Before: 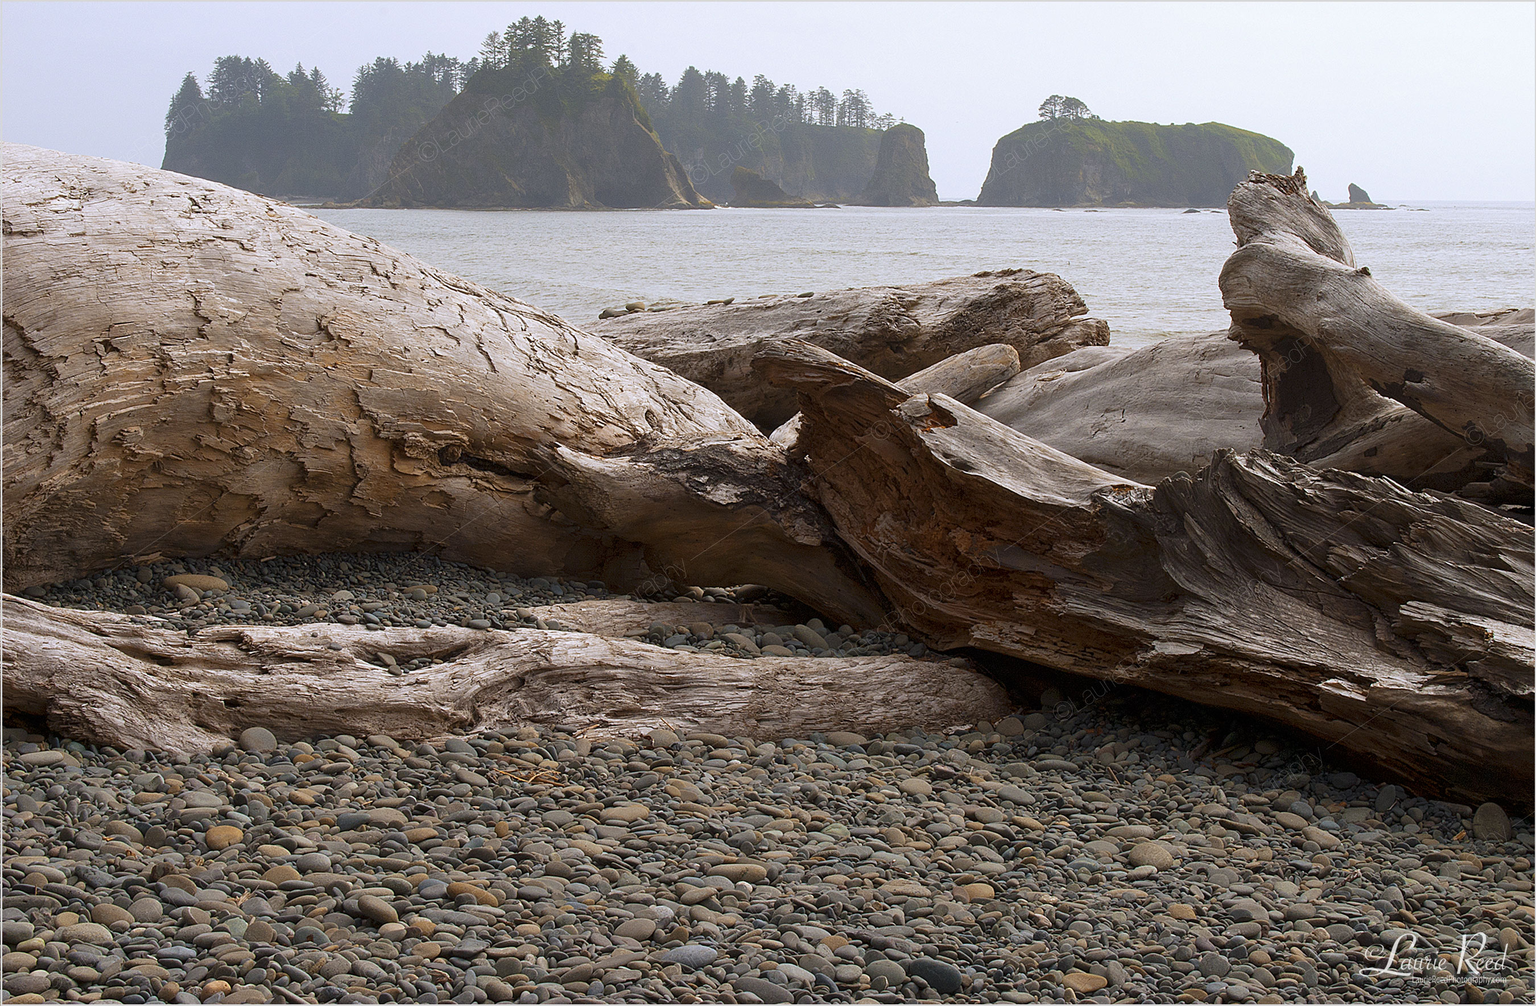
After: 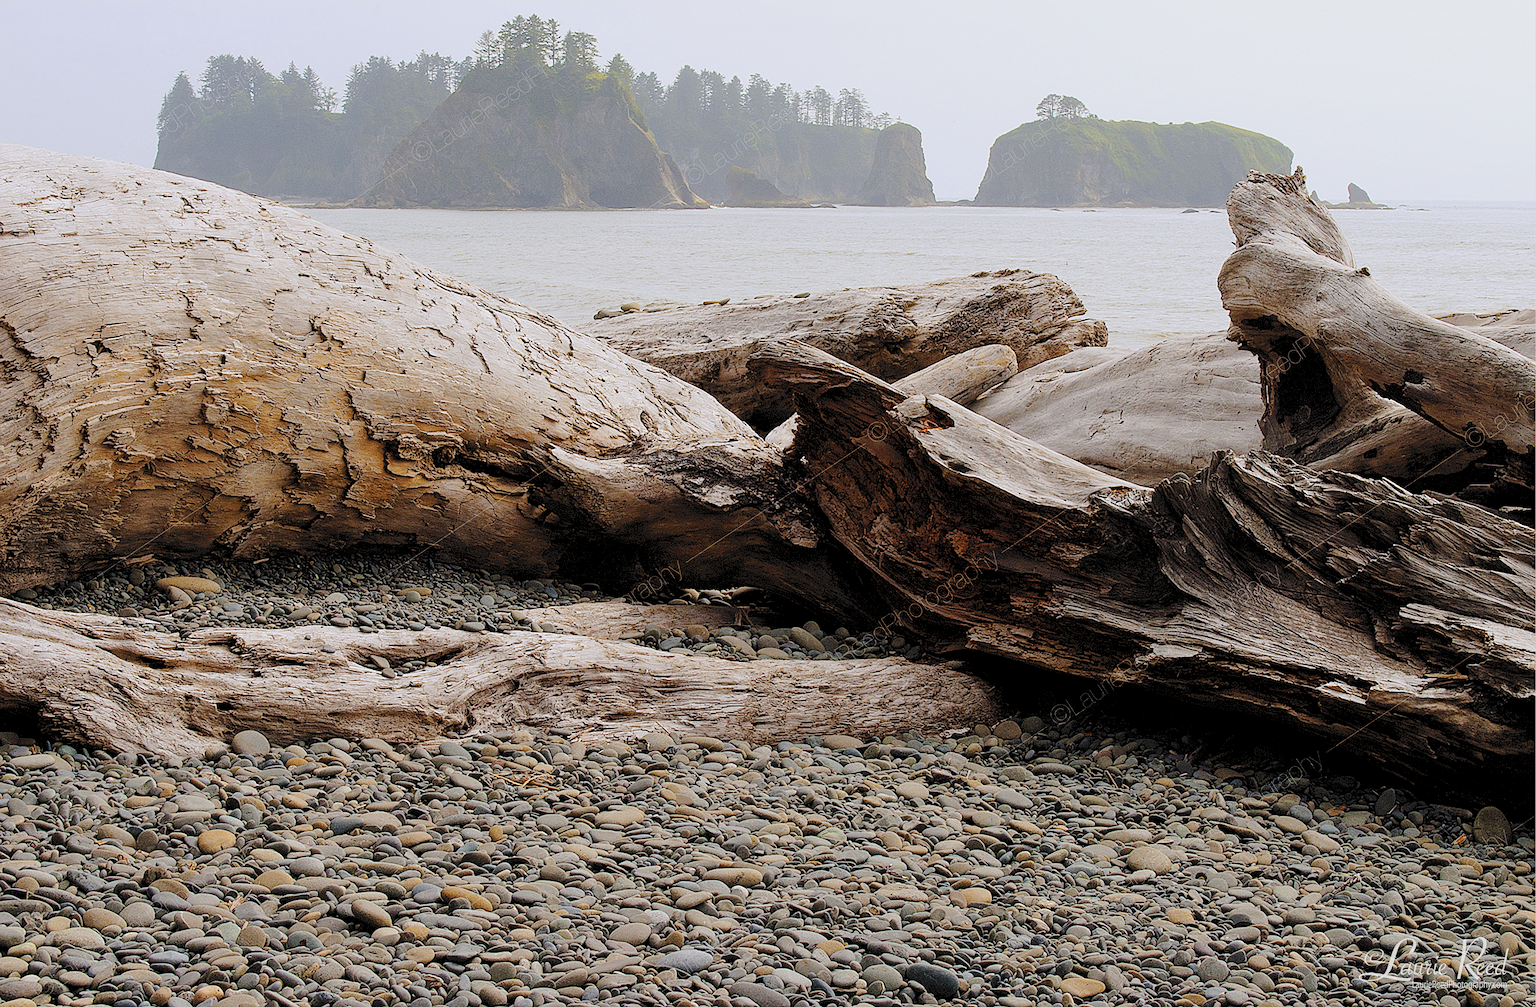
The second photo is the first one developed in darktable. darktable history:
crop and rotate: left 0.614%, top 0.179%, bottom 0.309%
sharpen: radius 1
tone curve: curves: ch0 [(0, 0) (0.003, 0.058) (0.011, 0.061) (0.025, 0.065) (0.044, 0.076) (0.069, 0.083) (0.1, 0.09) (0.136, 0.102) (0.177, 0.145) (0.224, 0.196) (0.277, 0.278) (0.335, 0.375) (0.399, 0.486) (0.468, 0.578) (0.543, 0.651) (0.623, 0.717) (0.709, 0.783) (0.801, 0.838) (0.898, 0.91) (1, 1)], preserve colors none
rgb levels: preserve colors sum RGB, levels [[0.038, 0.433, 0.934], [0, 0.5, 1], [0, 0.5, 1]]
